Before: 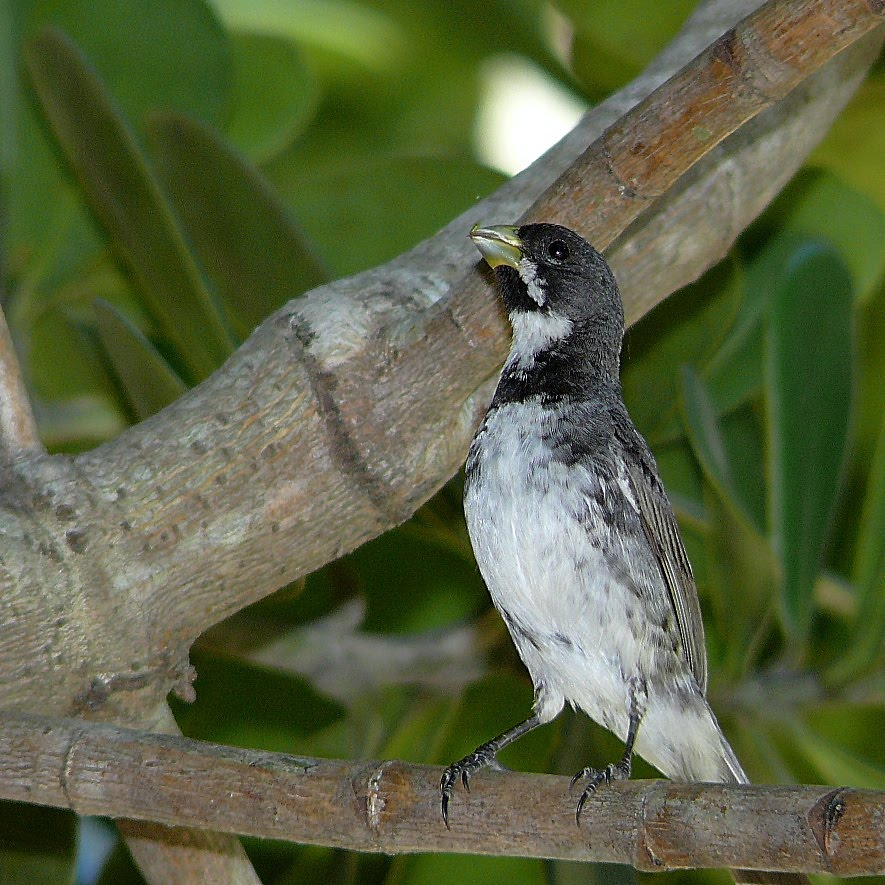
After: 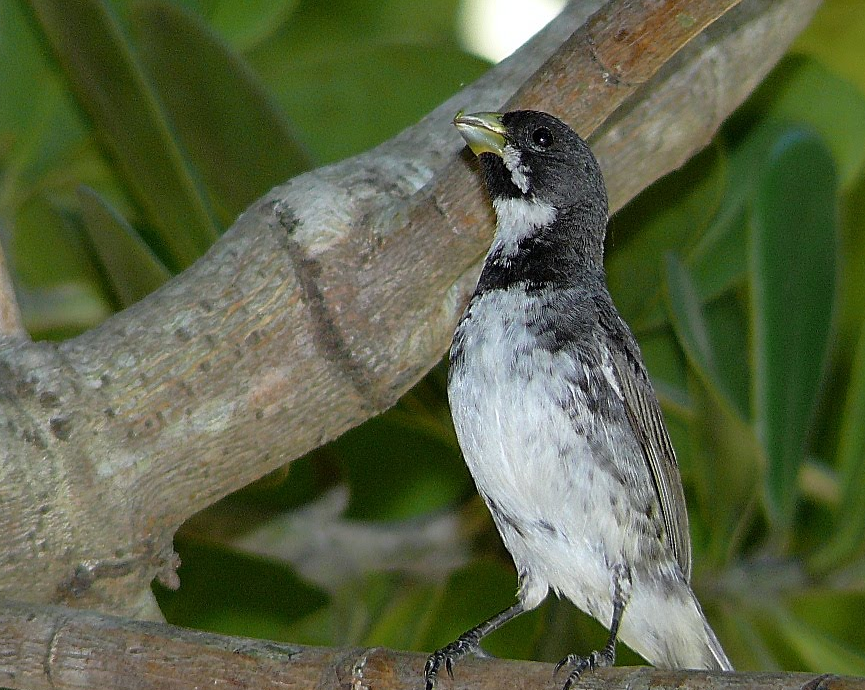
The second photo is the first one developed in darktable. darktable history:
crop and rotate: left 1.896%, top 12.797%, right 0.27%, bottom 9.176%
